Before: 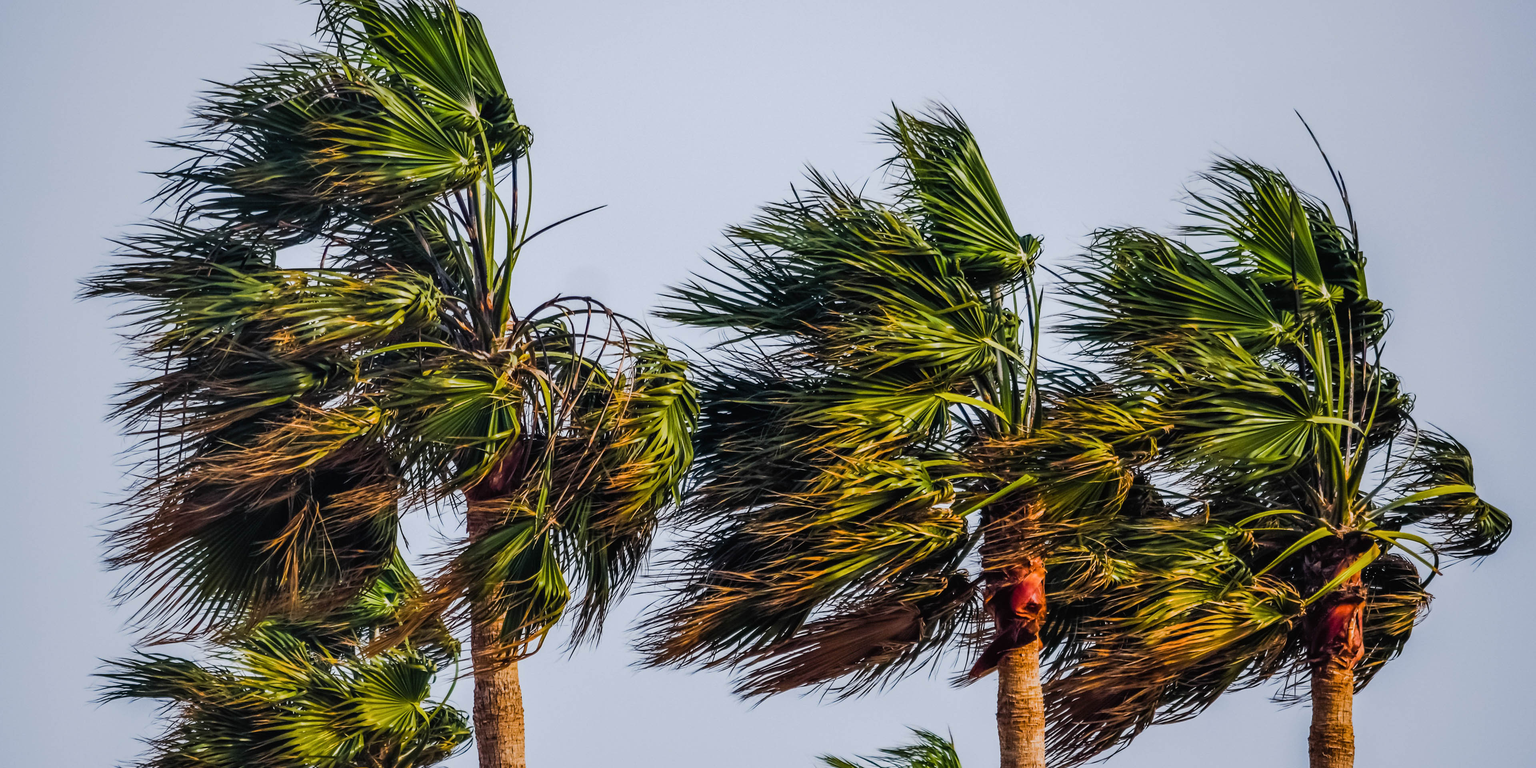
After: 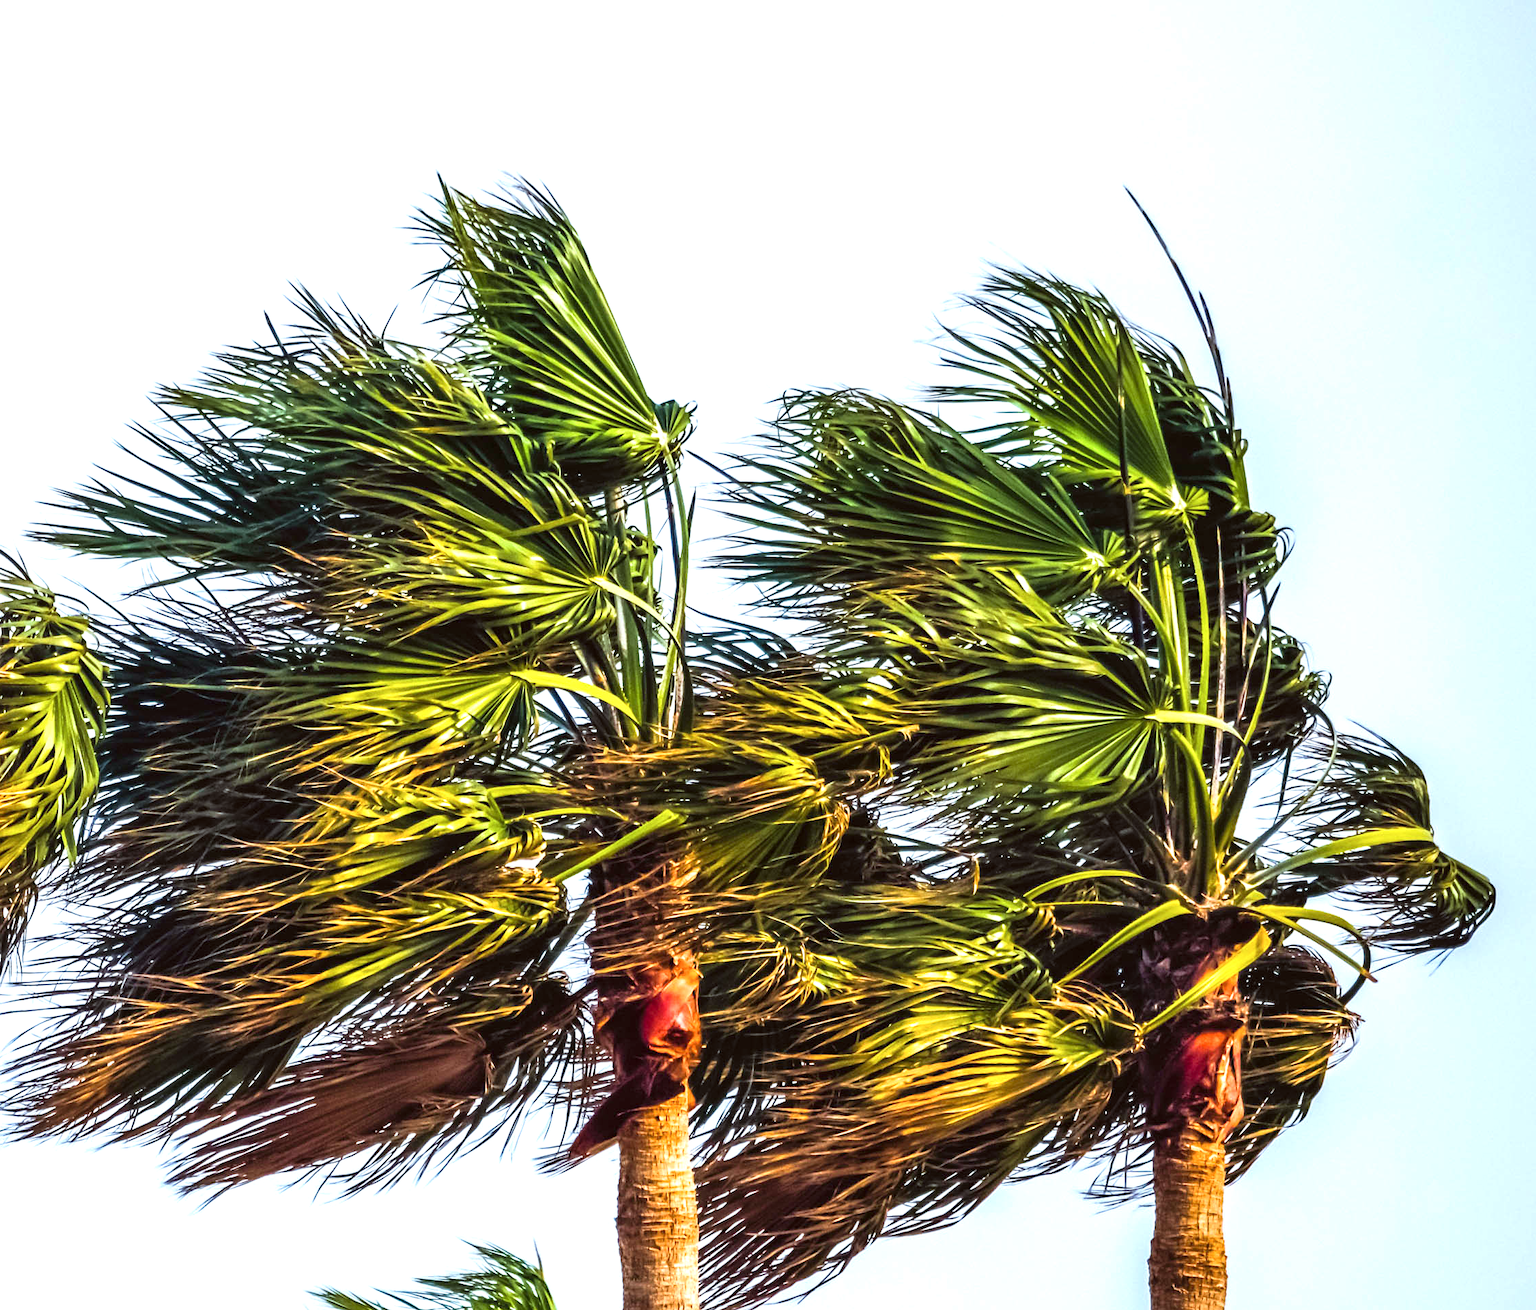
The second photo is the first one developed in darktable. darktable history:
crop: left 41.402%
color correction: highlights a* -4.98, highlights b* -3.76, shadows a* 3.83, shadows b* 4.08
exposure: black level correction 0, exposure 1.1 EV, compensate exposure bias true, compensate highlight preservation false
velvia: on, module defaults
